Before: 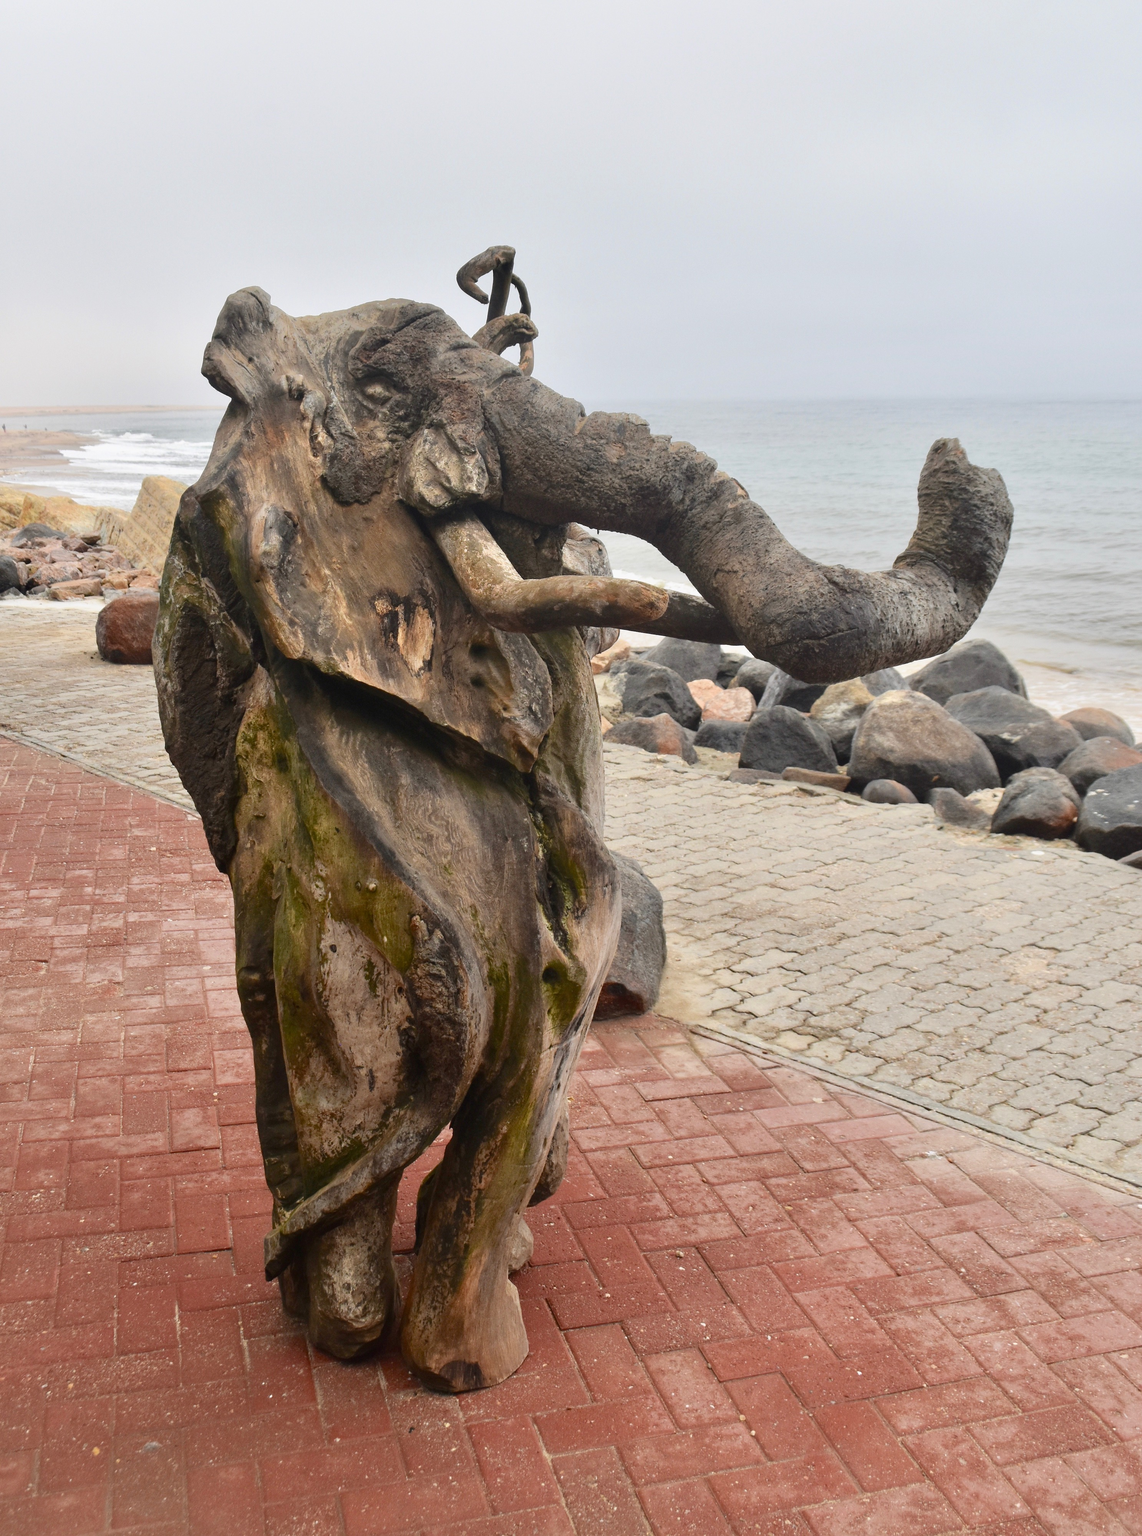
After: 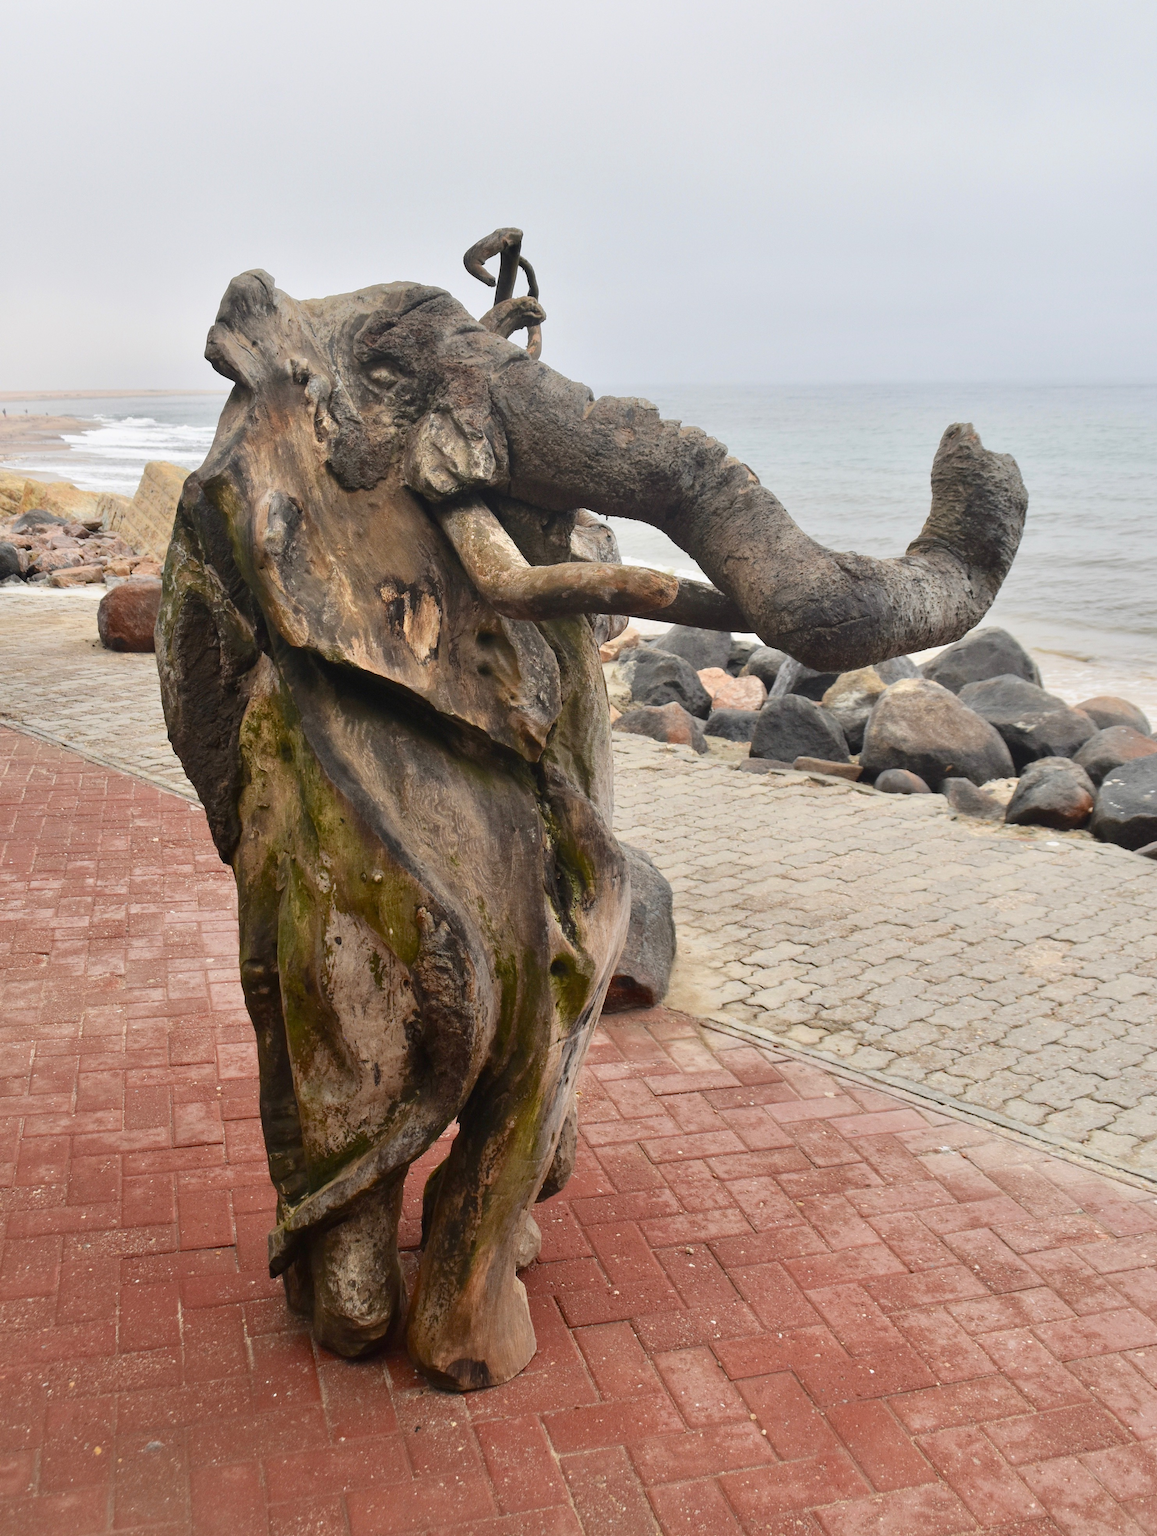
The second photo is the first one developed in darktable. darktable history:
crop: top 1.424%, right 0.057%
